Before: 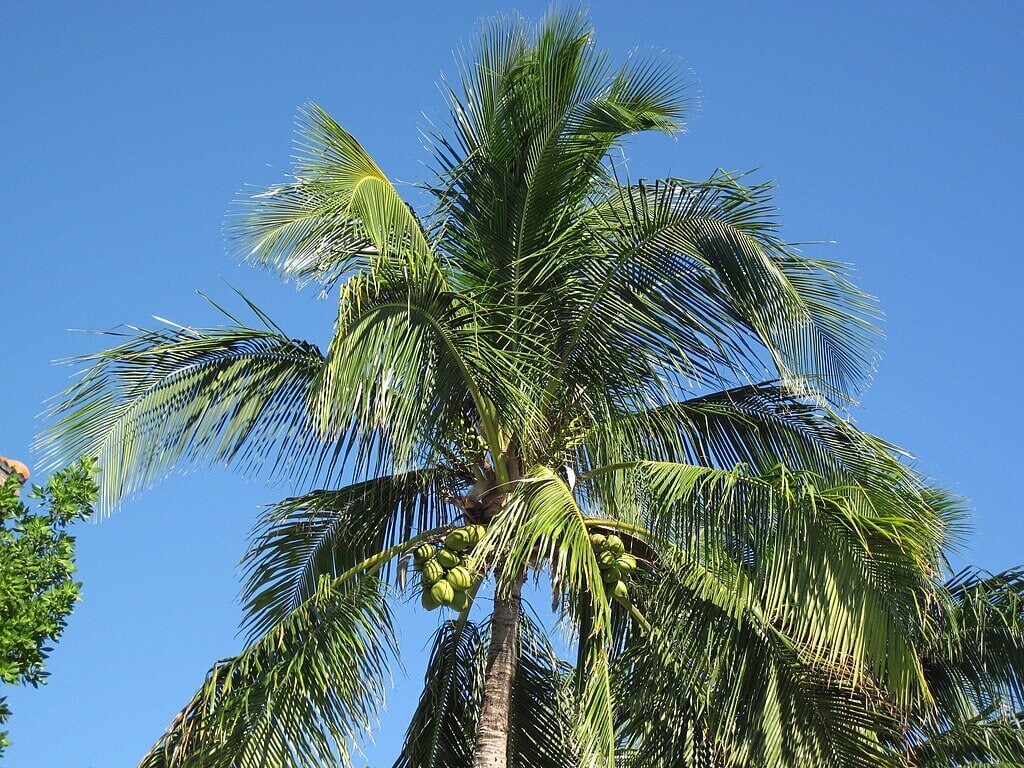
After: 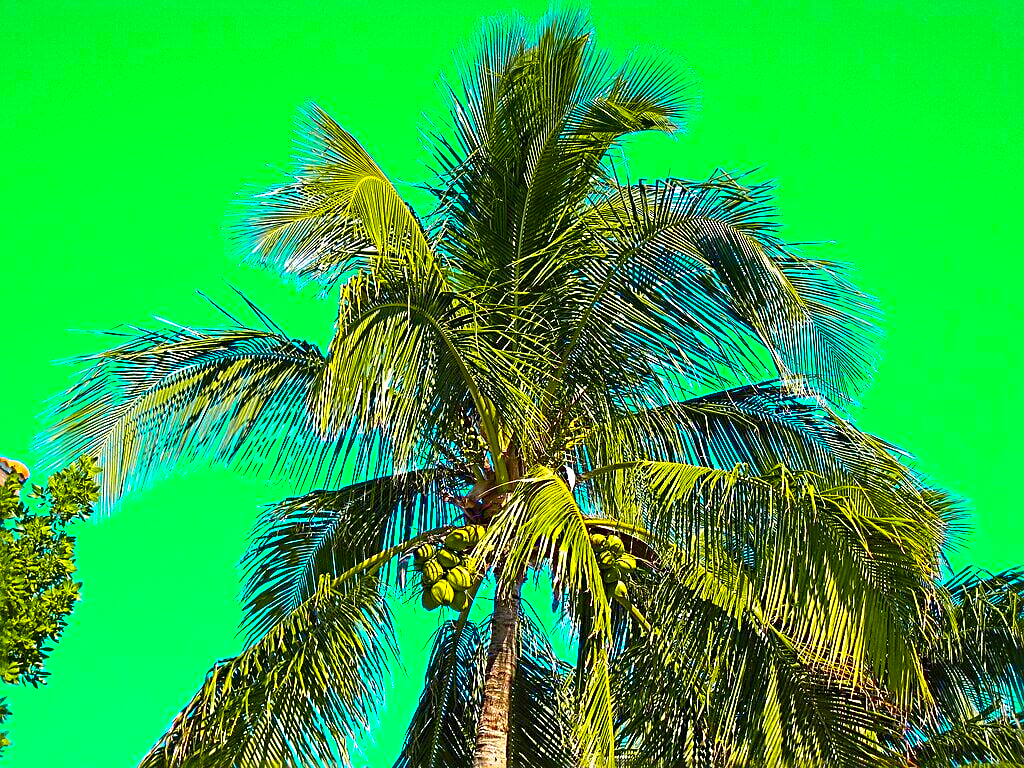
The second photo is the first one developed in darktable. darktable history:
color zones: curves: ch0 [(0.254, 0.492) (0.724, 0.62)]; ch1 [(0.25, 0.528) (0.719, 0.796)]; ch2 [(0, 0.472) (0.25, 0.5) (0.73, 0.184)]
sharpen: radius 2.817, amount 0.715
contrast brightness saturation: contrast 0.1, brightness 0.02, saturation 0.02
color correction: highlights a* 1.59, highlights b* -1.7, saturation 2.48
